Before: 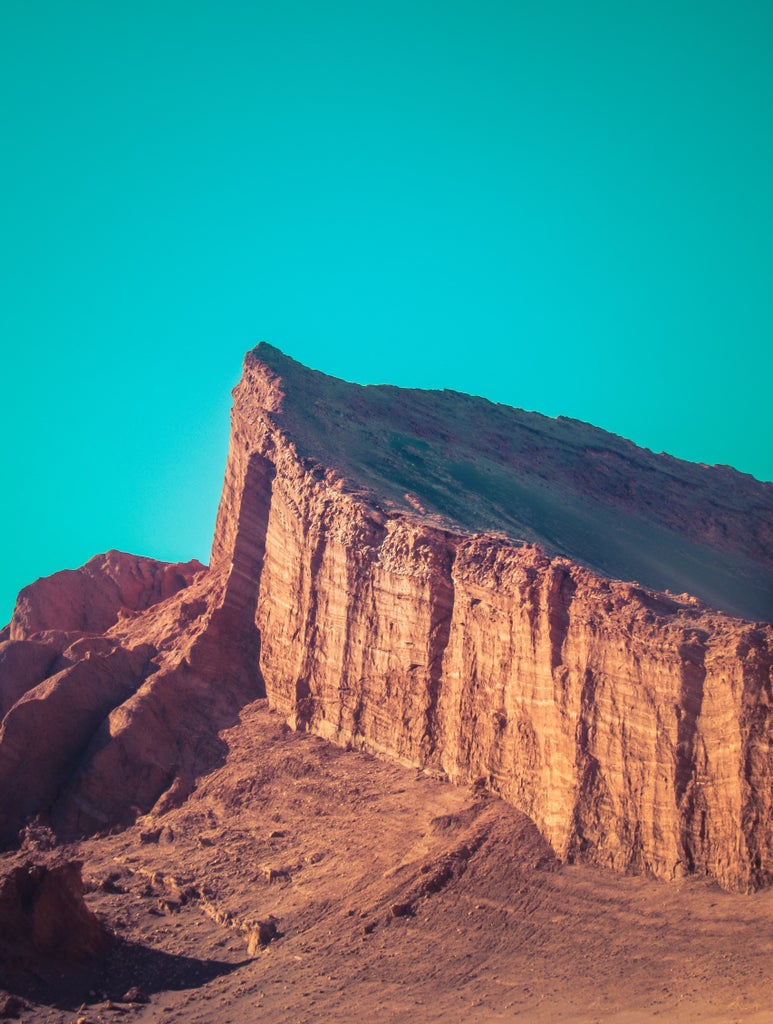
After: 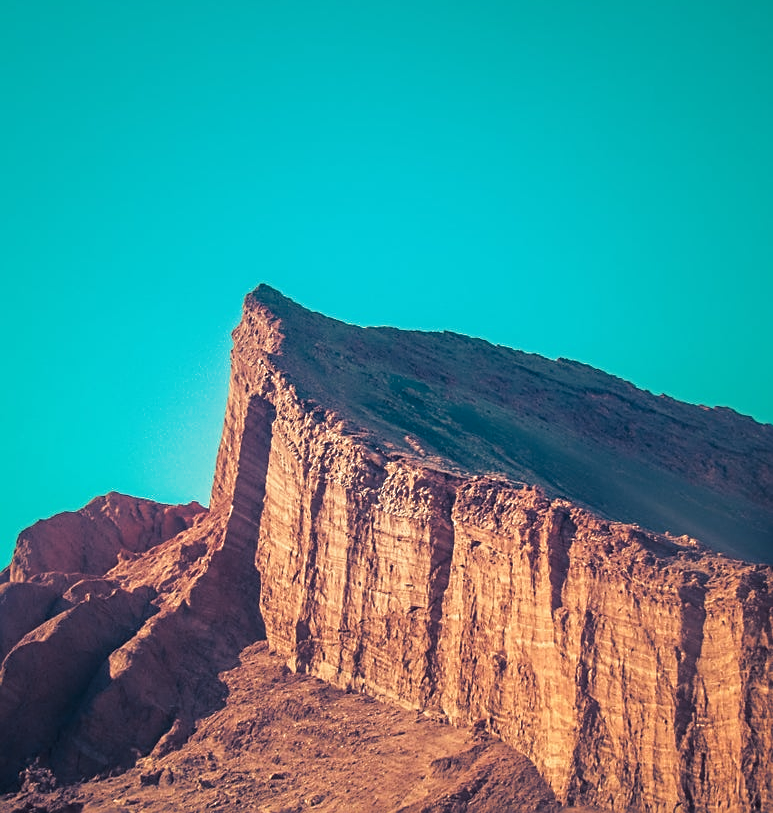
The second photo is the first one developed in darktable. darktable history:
split-toning: shadows › hue 216°, shadows › saturation 1, highlights › hue 57.6°, balance -33.4
sharpen: on, module defaults
crop and rotate: top 5.667%, bottom 14.937%
